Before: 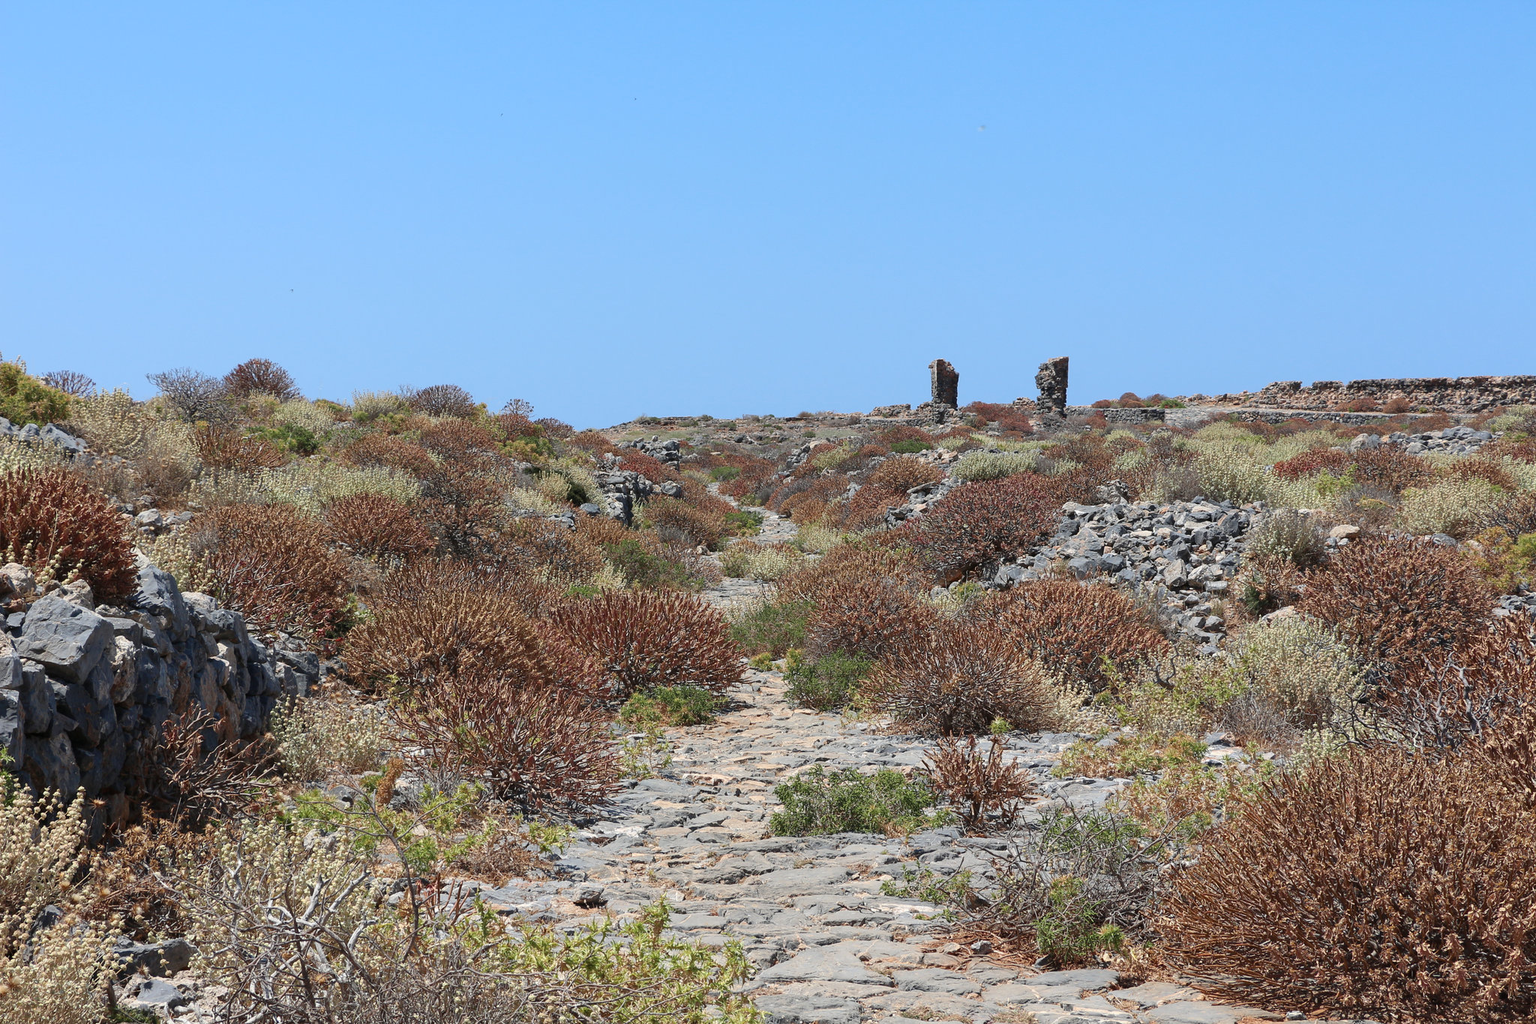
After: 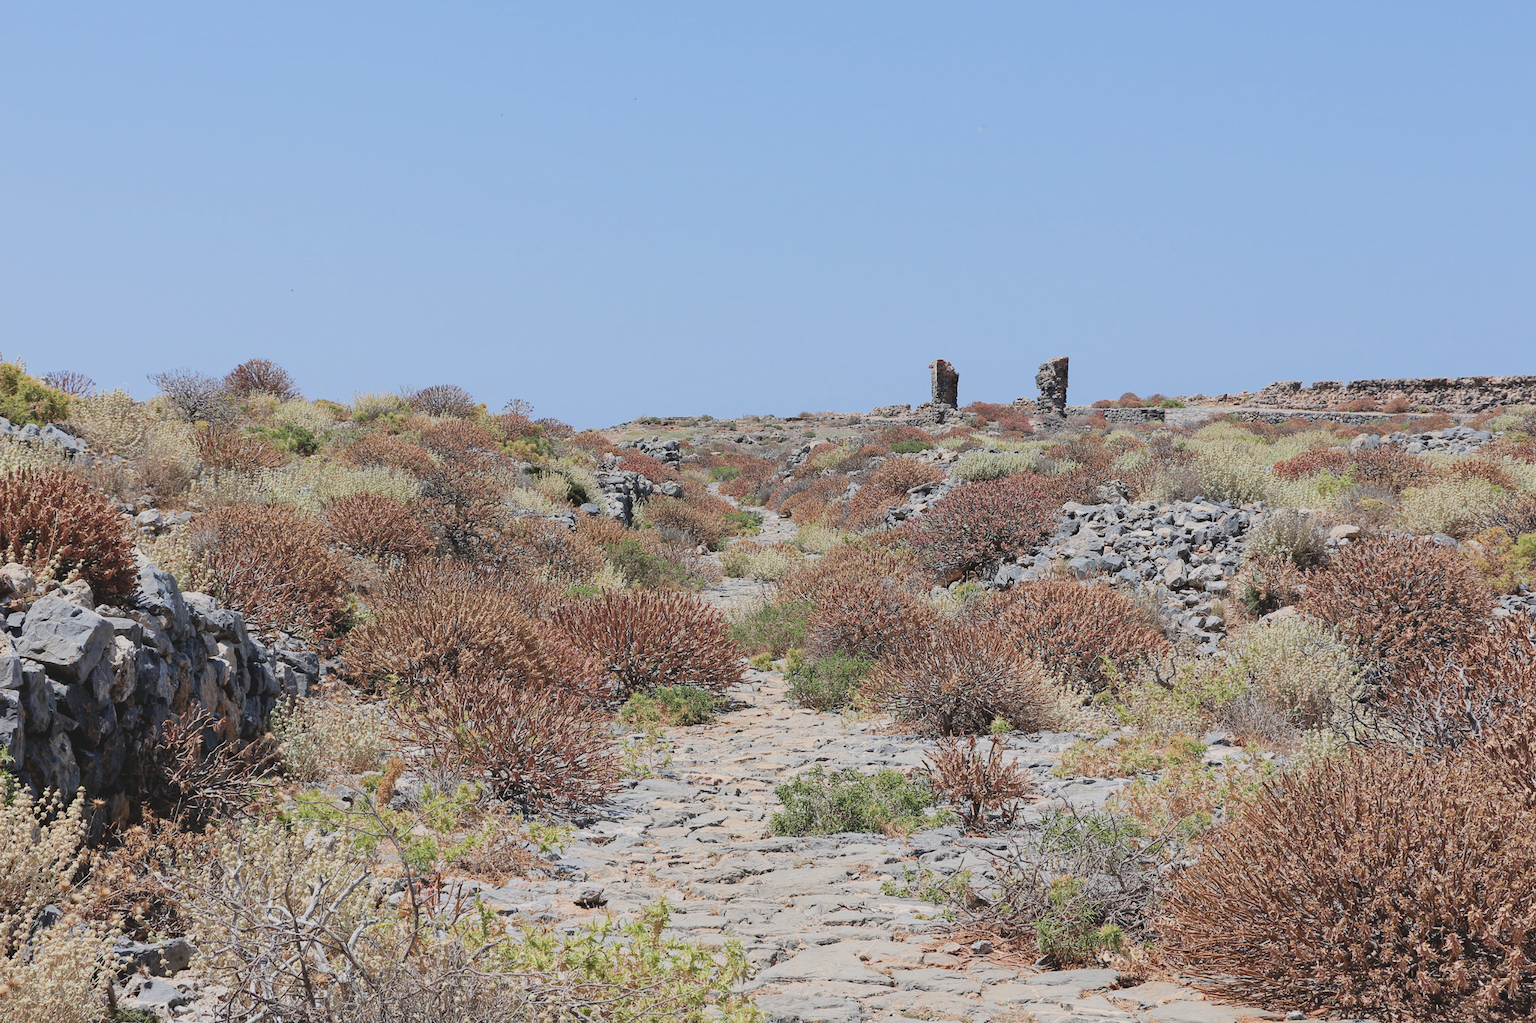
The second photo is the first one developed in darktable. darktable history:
exposure: black level correction 0.001, exposure 0.5 EV, compensate exposure bias true, compensate highlight preservation false
filmic rgb: black relative exposure -7.65 EV, white relative exposure 4.56 EV, hardness 3.61, contrast 1.05
contrast brightness saturation: contrast -0.15, brightness 0.05, saturation -0.12
white balance: red 1.004, blue 1.024
haze removal: compatibility mode true, adaptive false
